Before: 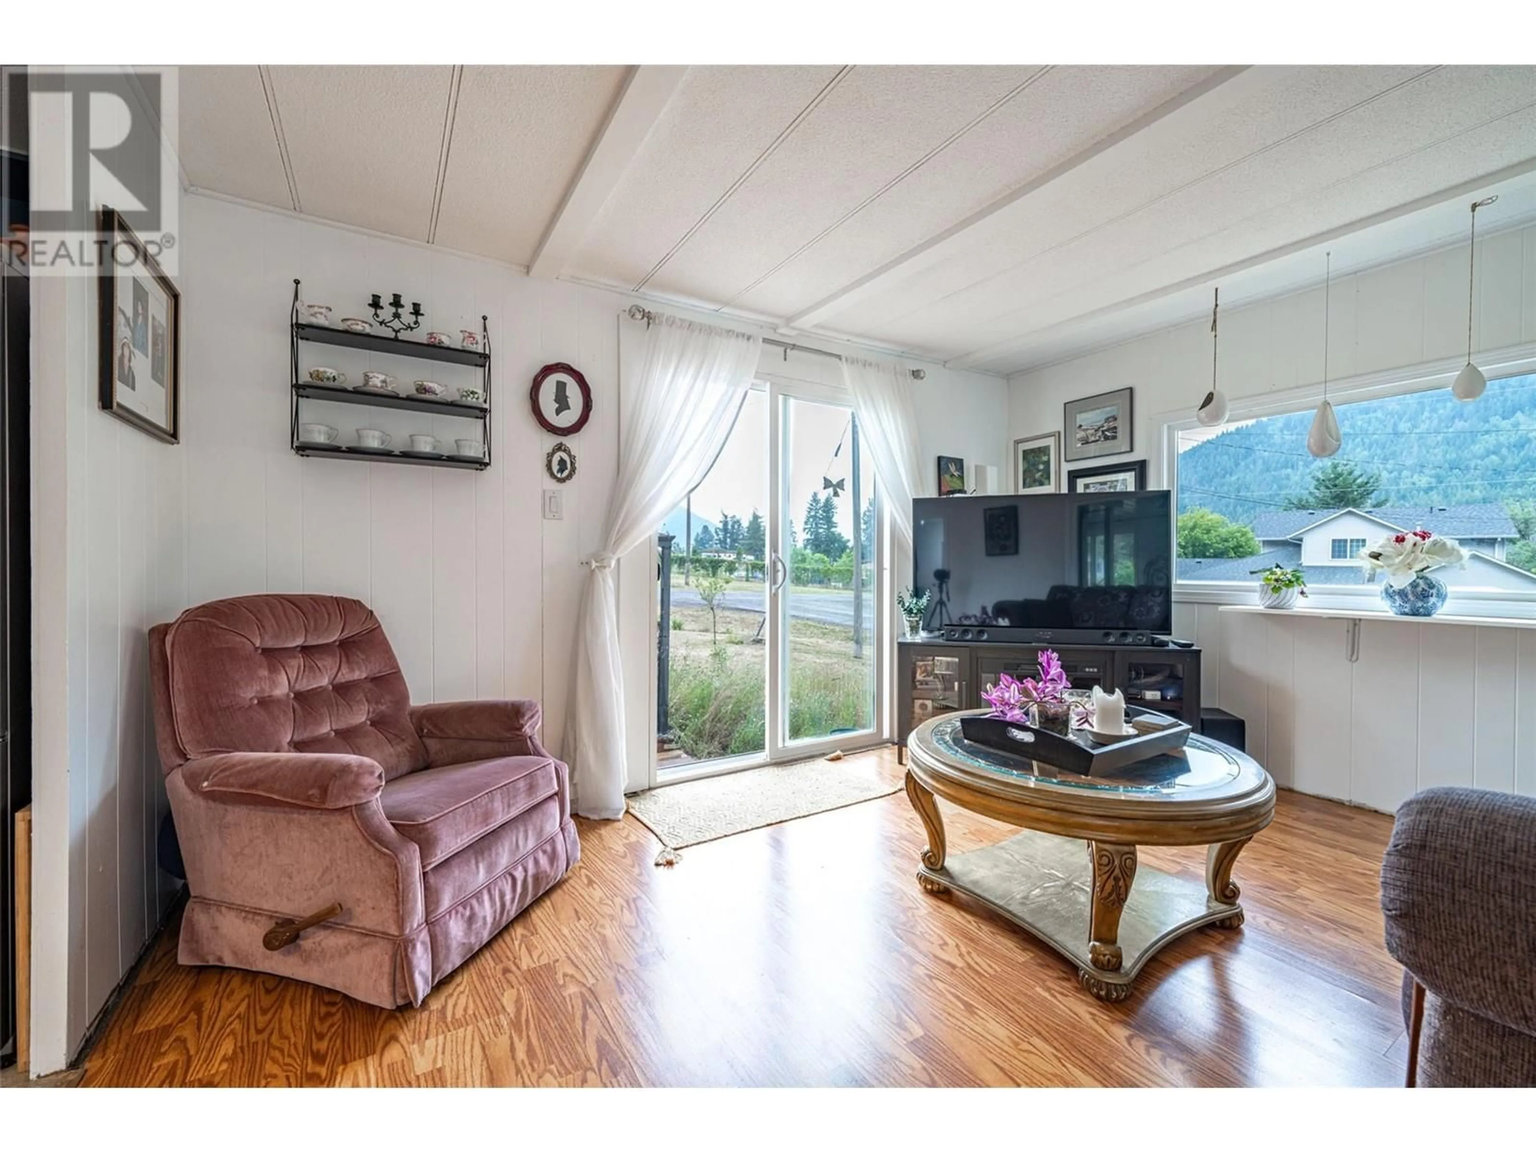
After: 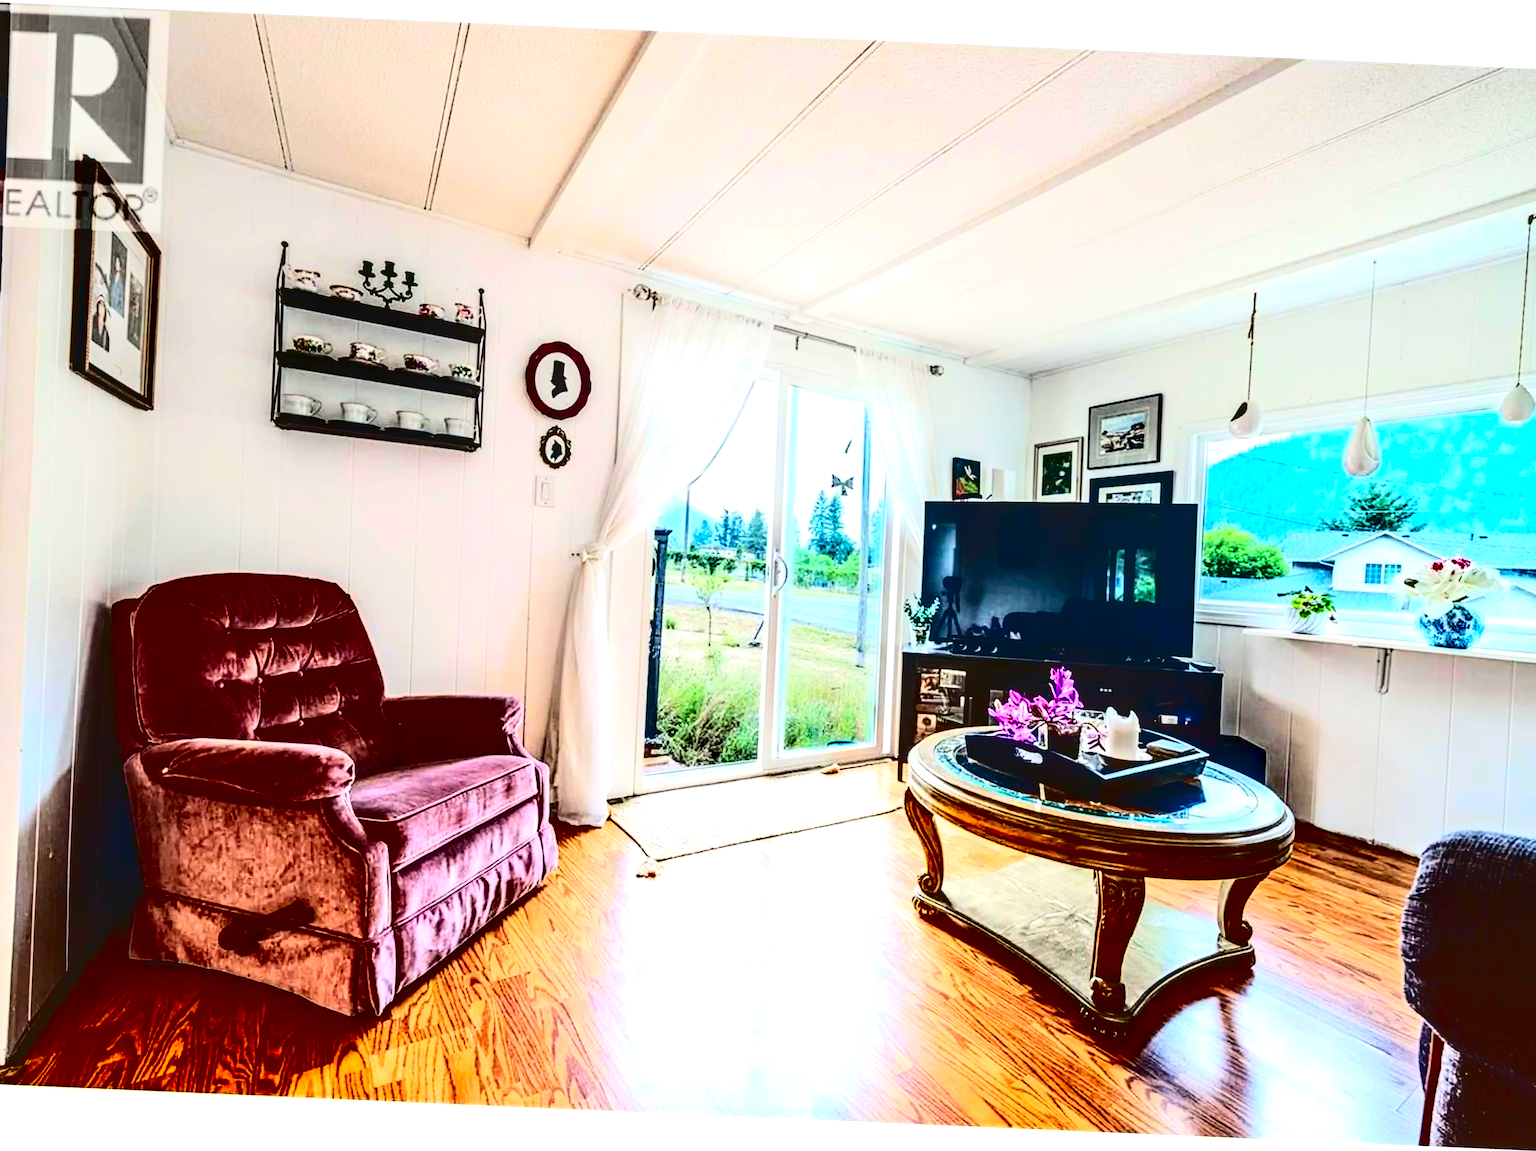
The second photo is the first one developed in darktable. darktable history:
local contrast: detail 130%
crop and rotate: angle -2.48°
exposure: black level correction 0.002, exposure 0.674 EV, compensate highlight preservation false
contrast brightness saturation: contrast 0.77, brightness -0.982, saturation 0.991
